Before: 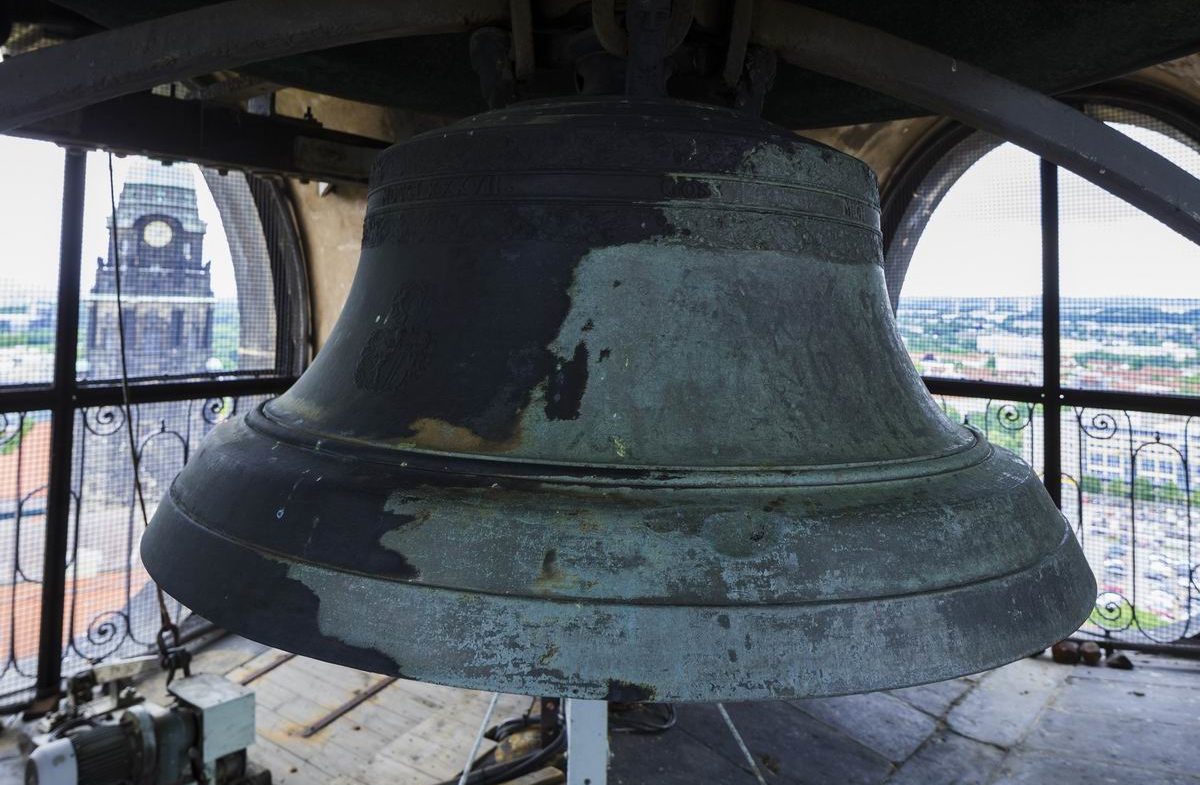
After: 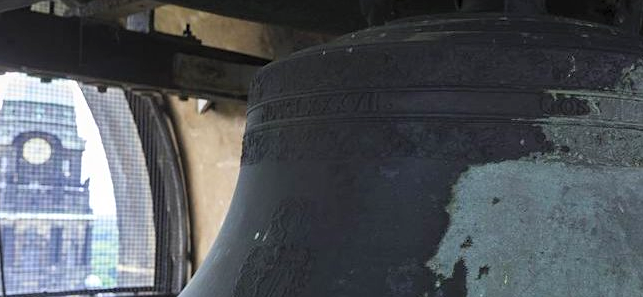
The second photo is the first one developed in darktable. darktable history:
crop: left 10.121%, top 10.631%, right 36.218%, bottom 51.526%
contrast brightness saturation: brightness 0.15
sharpen: amount 0.2
exposure: exposure 0.127 EV, compensate highlight preservation false
